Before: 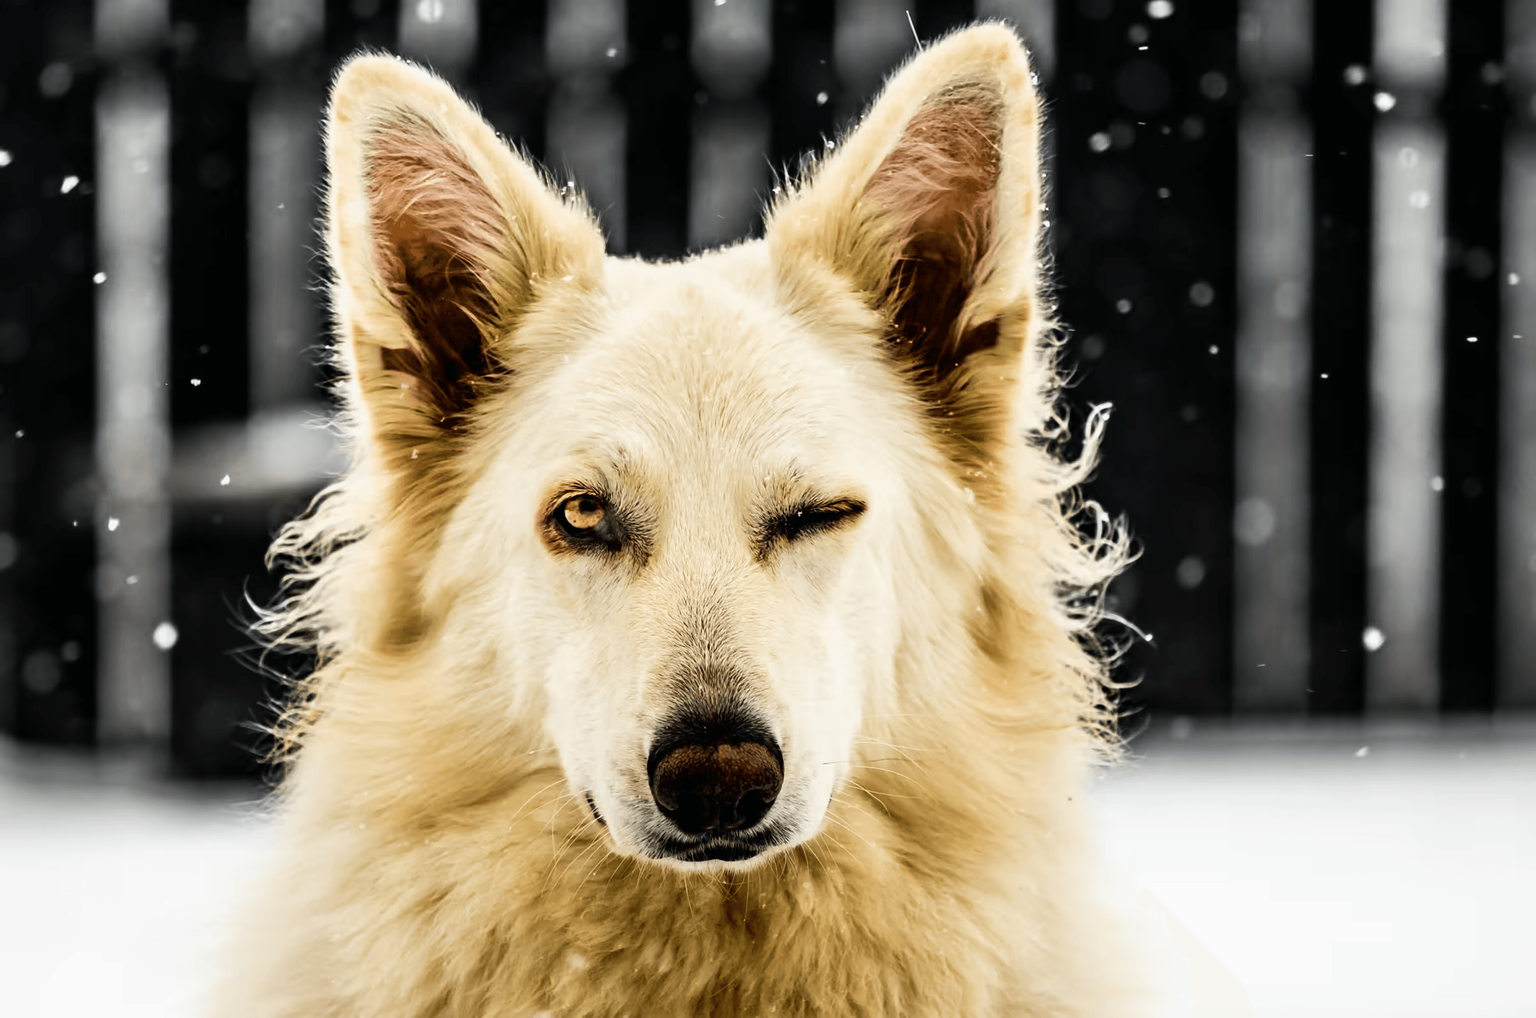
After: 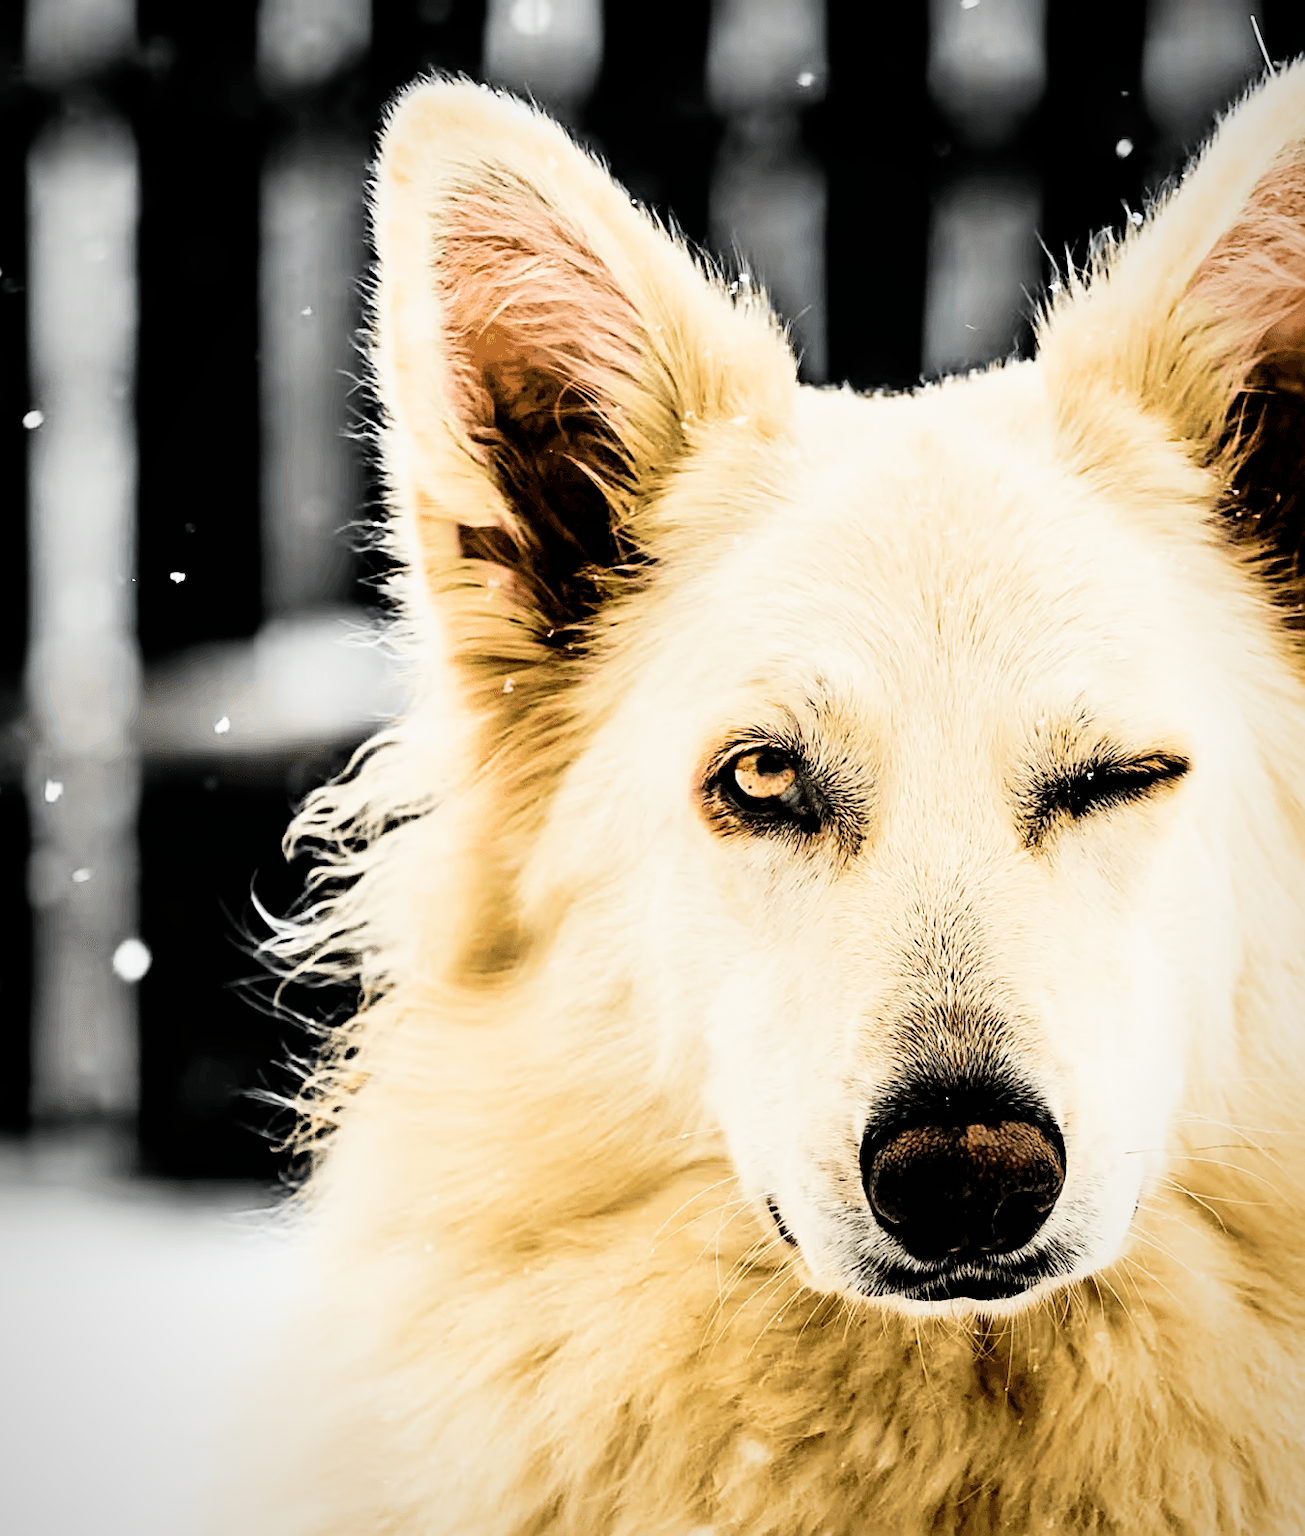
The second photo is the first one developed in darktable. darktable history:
sharpen: on, module defaults
vignetting: fall-off start 80.87%, fall-off radius 61.59%, brightness -0.384, saturation 0.007, center (0, 0.007), automatic ratio true, width/height ratio 1.418
filmic rgb: black relative exposure -5 EV, hardness 2.88, contrast 1.3
exposure: black level correction 0, exposure 1 EV, compensate exposure bias true, compensate highlight preservation false
crop: left 5.114%, right 38.589%
